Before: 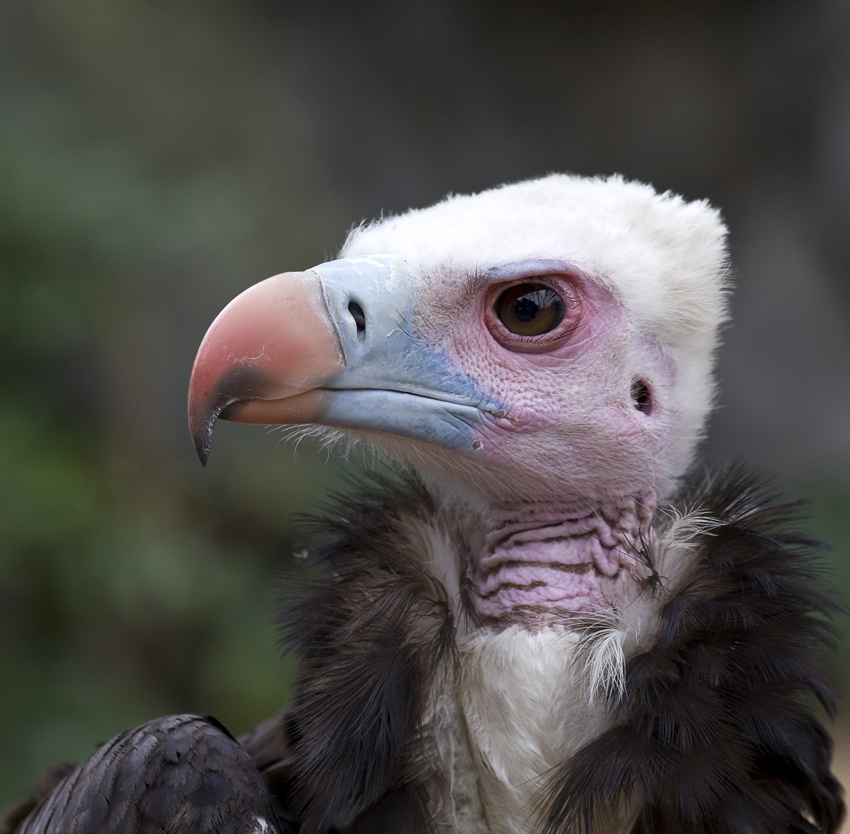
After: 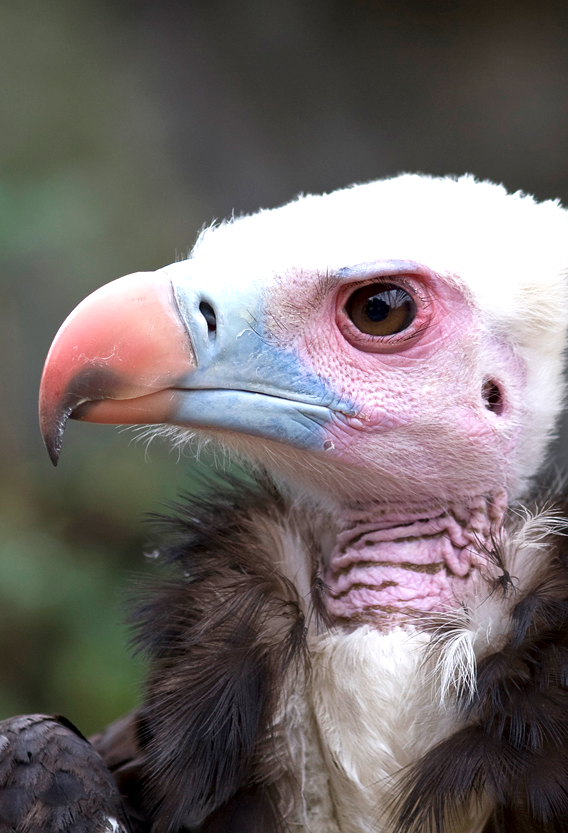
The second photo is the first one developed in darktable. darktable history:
crop and rotate: left 17.732%, right 15.423%
exposure: exposure 0.74 EV, compensate highlight preservation false
